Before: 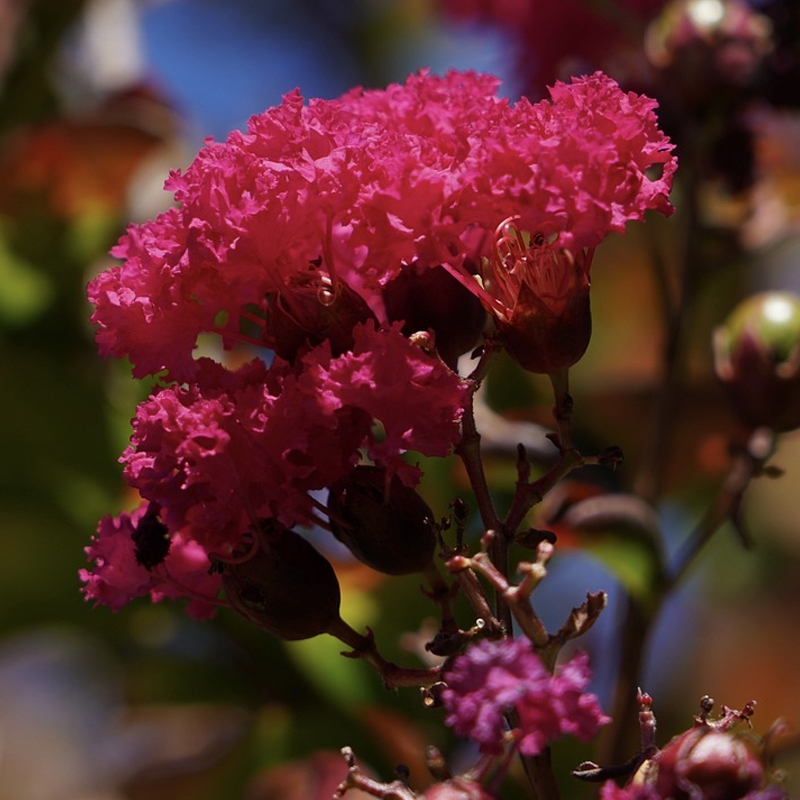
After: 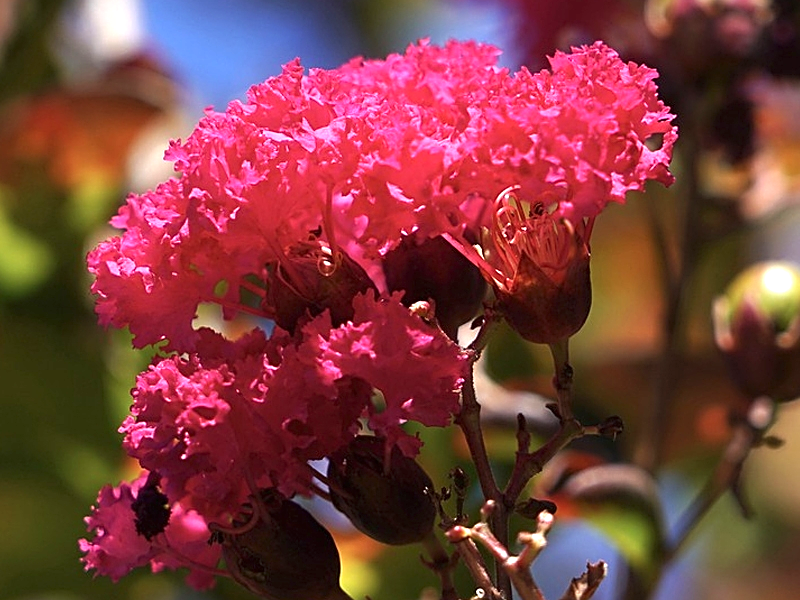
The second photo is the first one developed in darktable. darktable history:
exposure: black level correction 0, exposure 1.2 EV, compensate exposure bias true, compensate highlight preservation false
crop: top 3.857%, bottom 21.132%
sharpen: on, module defaults
